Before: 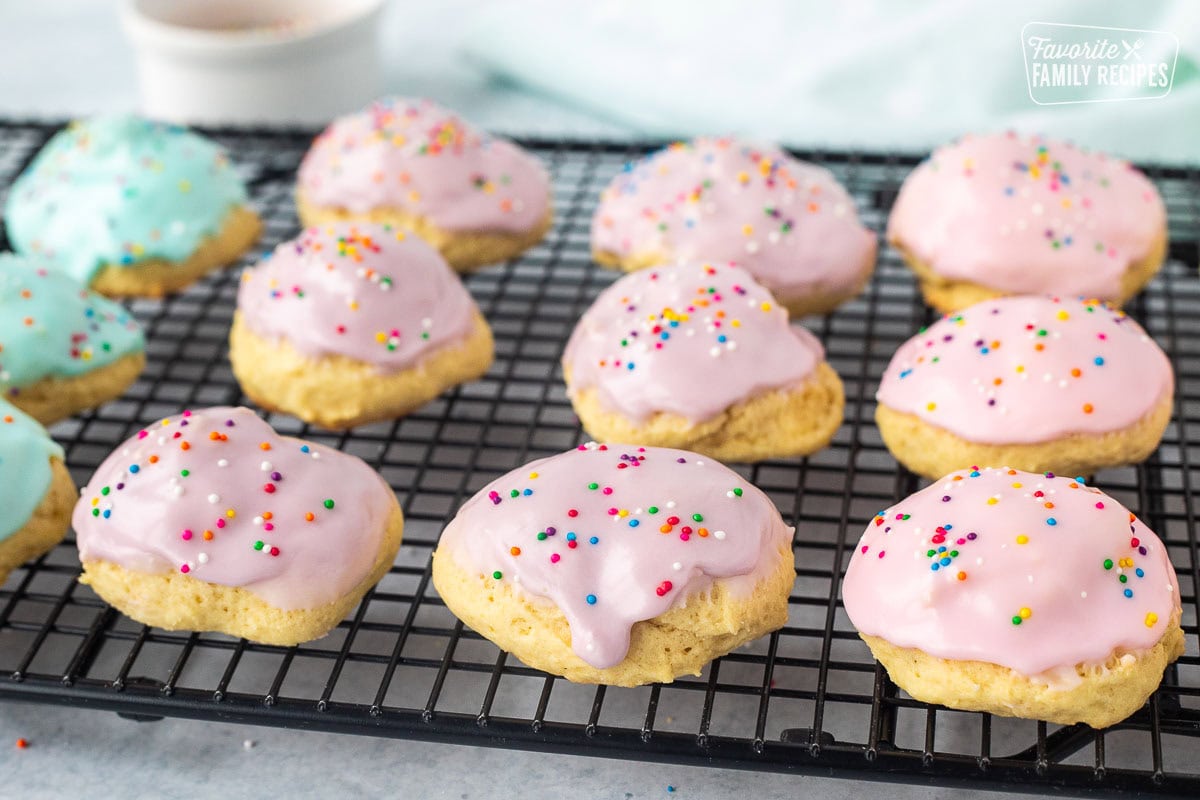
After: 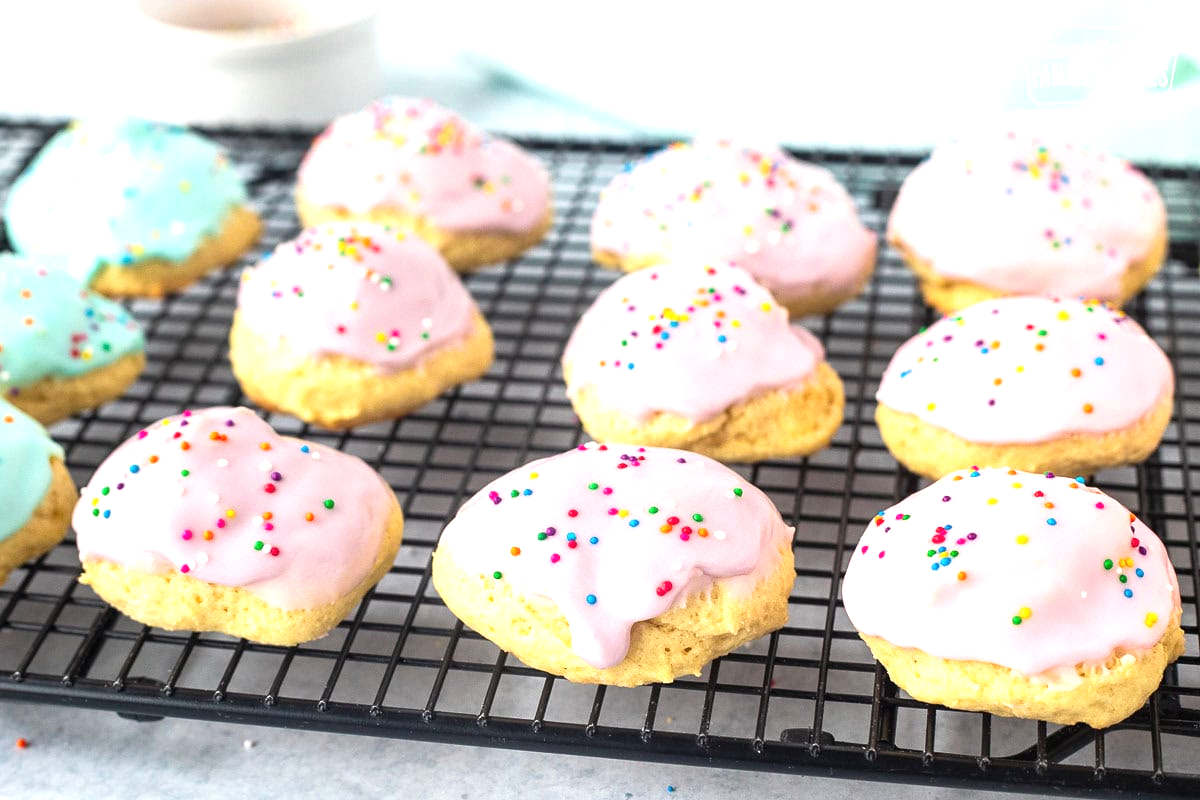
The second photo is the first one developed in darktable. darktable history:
exposure: black level correction 0, exposure 0.702 EV, compensate highlight preservation false
